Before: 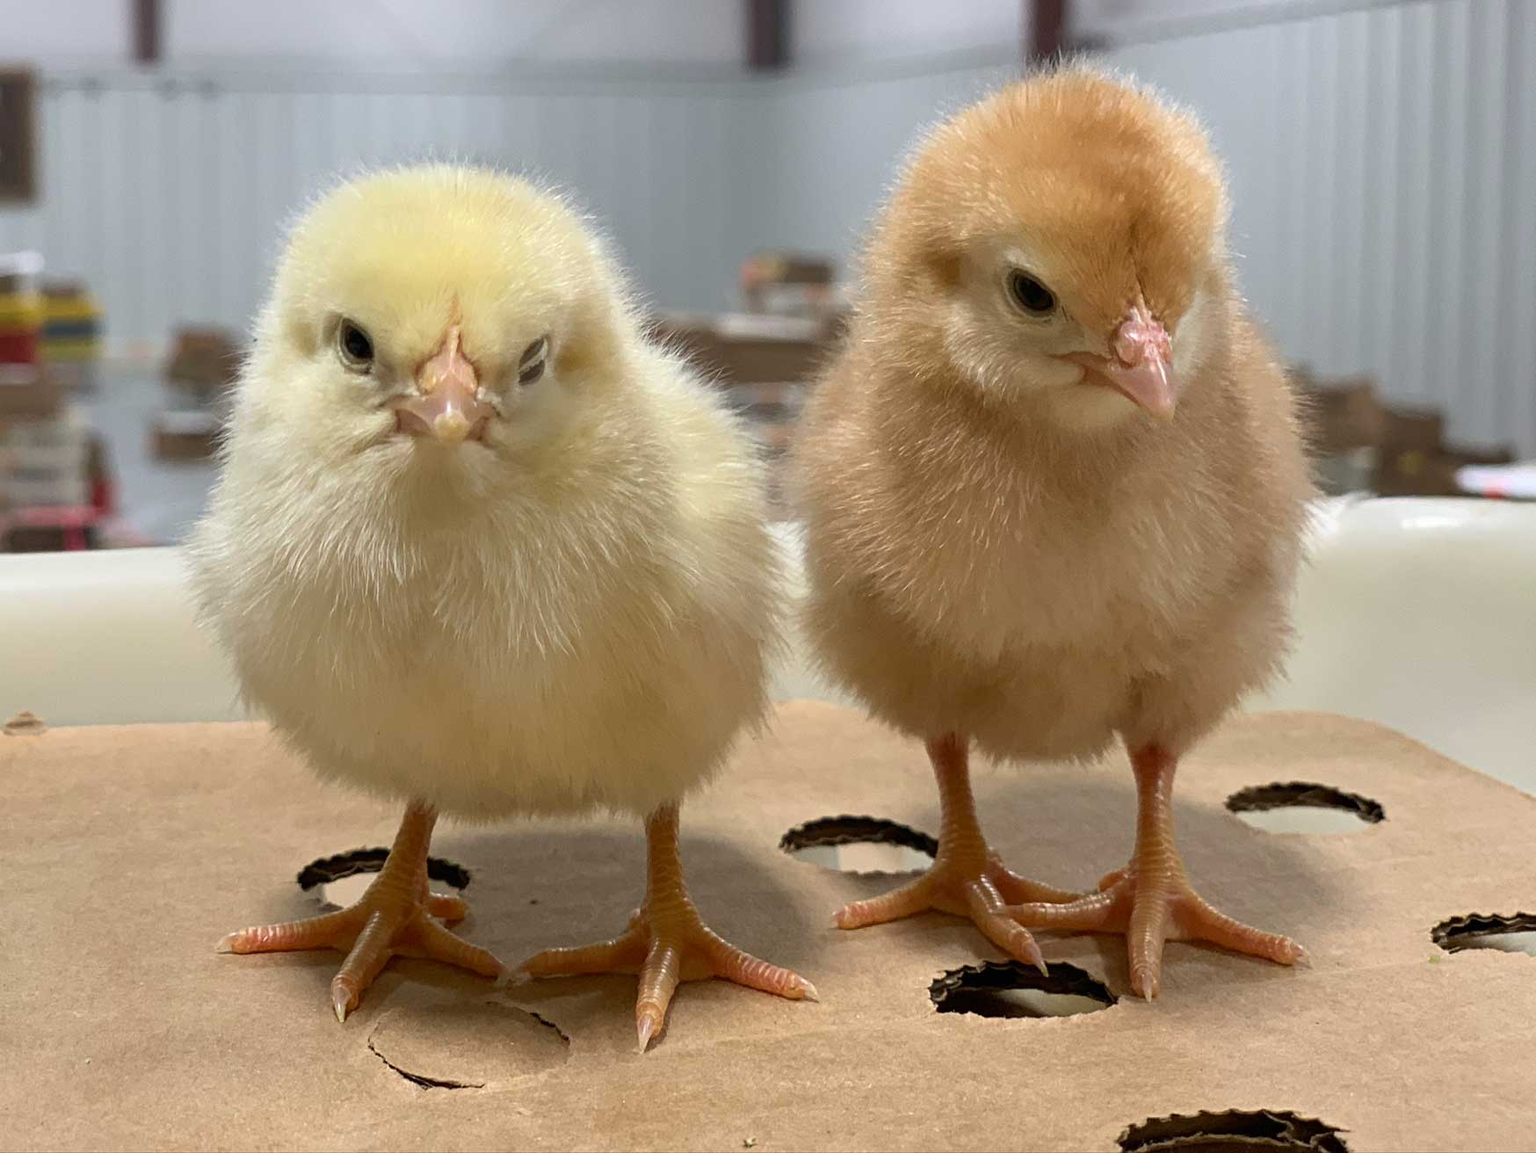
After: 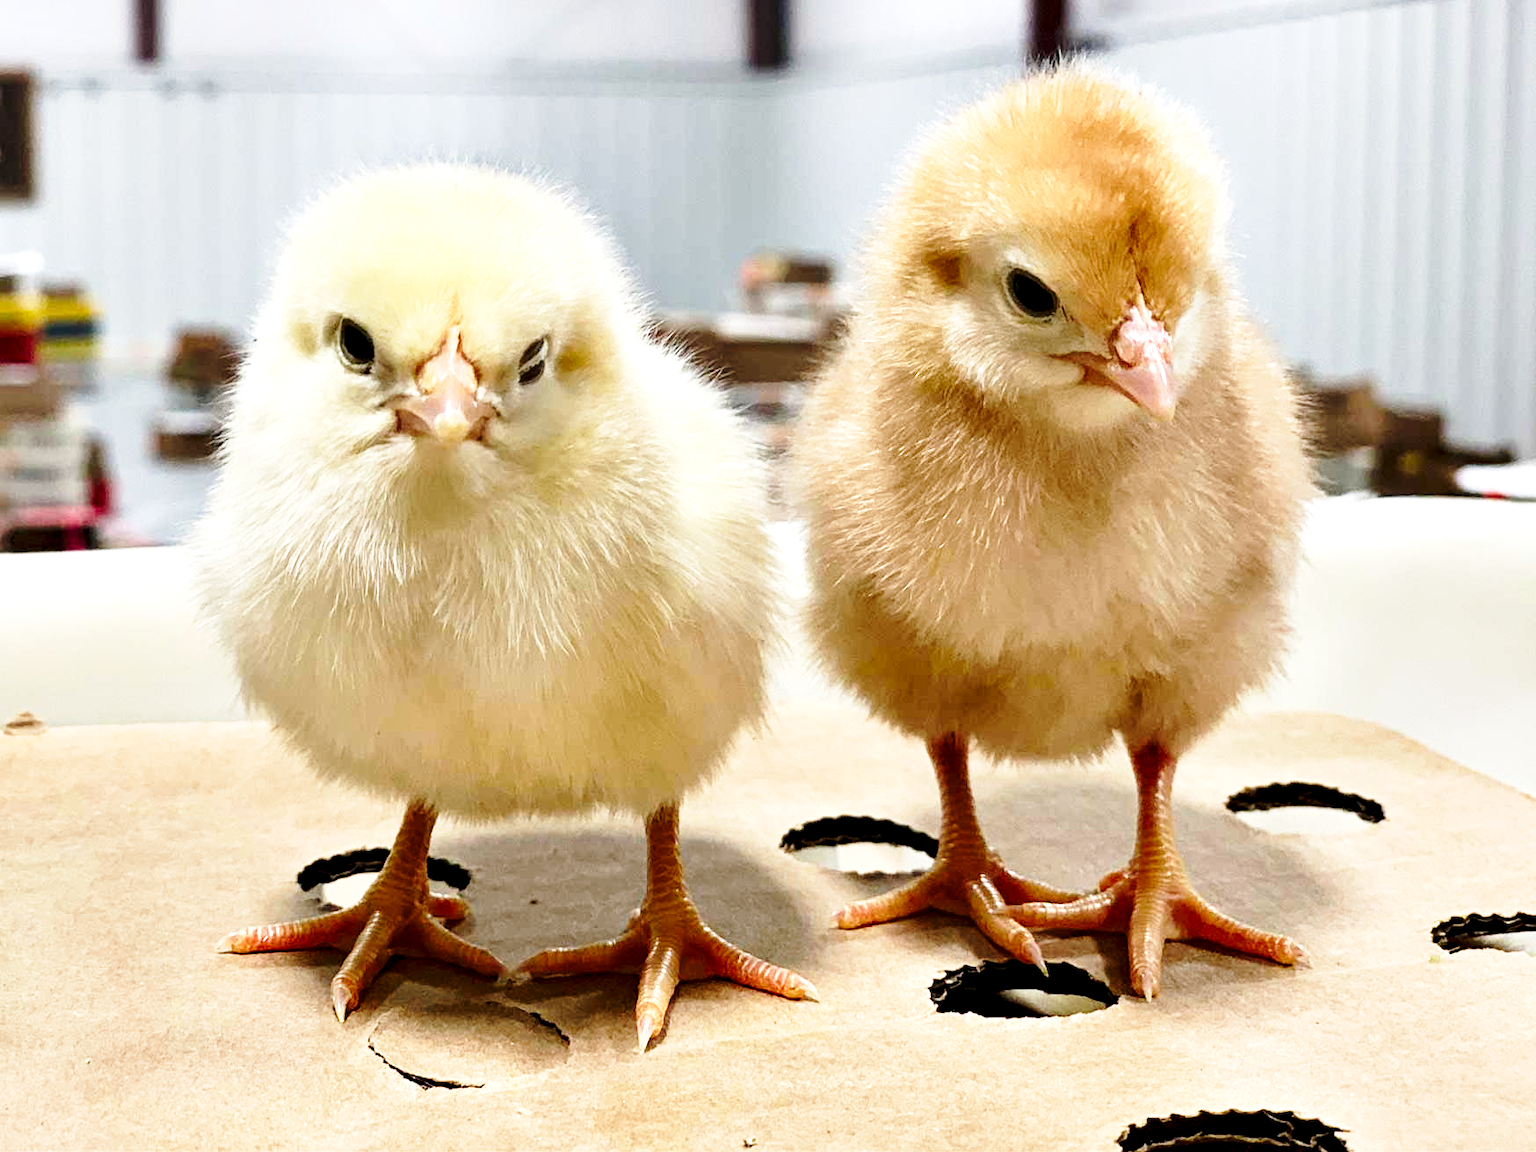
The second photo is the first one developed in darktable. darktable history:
contrast equalizer: y [[0.6 ×6], [0.55 ×6], [0 ×6], [0 ×6], [0 ×6]]
base curve: curves: ch0 [(0, 0) (0.028, 0.03) (0.121, 0.232) (0.46, 0.748) (0.859, 0.968) (1, 1)], preserve colors none
tone equalizer: -8 EV -0.454 EV, -7 EV -0.394 EV, -6 EV -0.337 EV, -5 EV -0.187 EV, -3 EV 0.191 EV, -2 EV 0.355 EV, -1 EV 0.363 EV, +0 EV 0.393 EV
